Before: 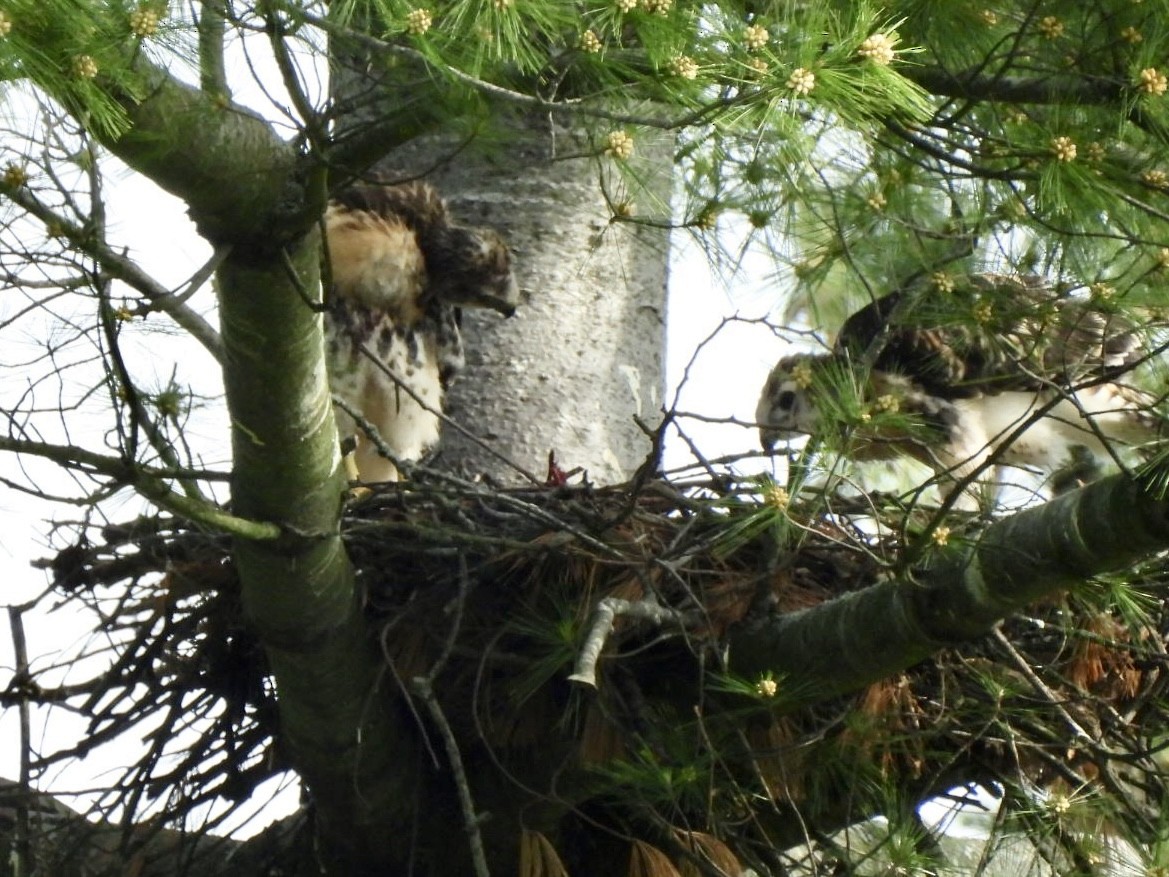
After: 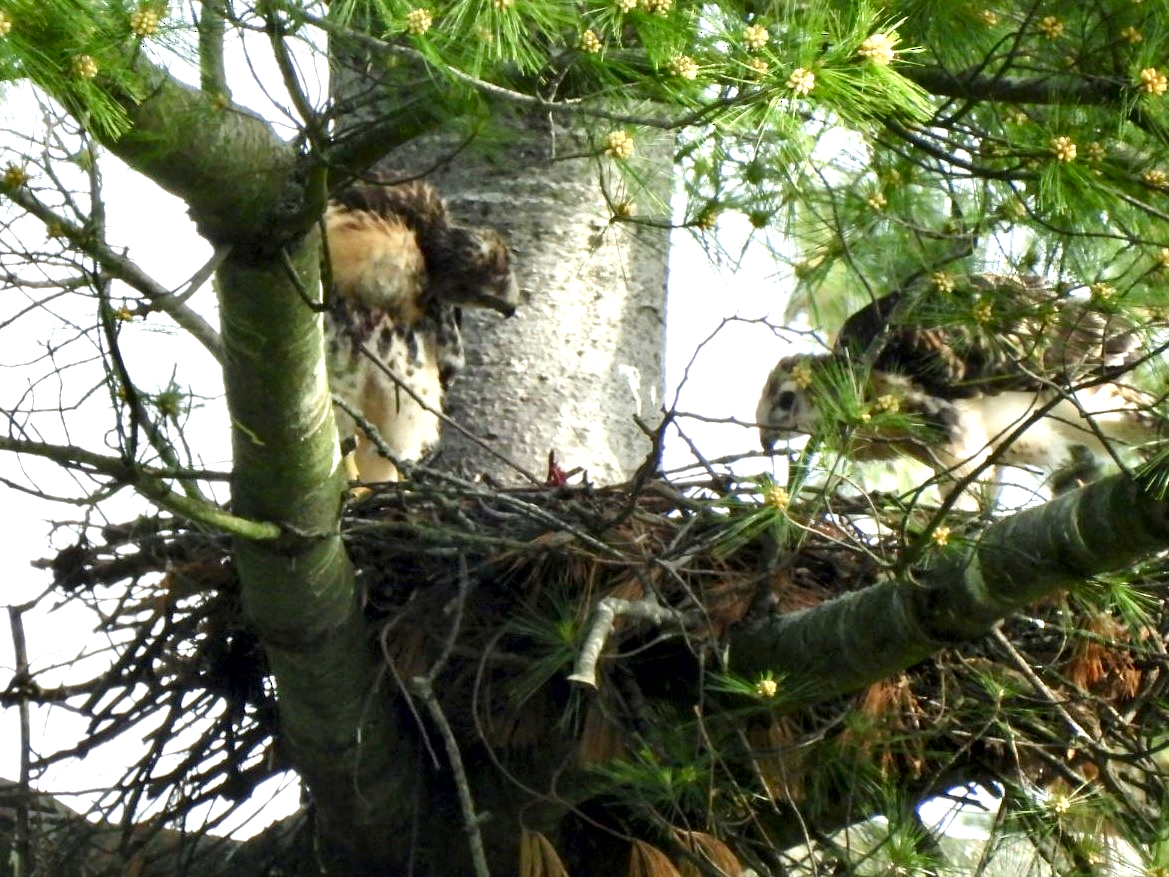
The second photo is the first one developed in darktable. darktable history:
exposure: black level correction 0.001, exposure 0.5 EV, compensate highlight preservation false
local contrast: mode bilateral grid, contrast 21, coarseness 49, detail 140%, midtone range 0.2
